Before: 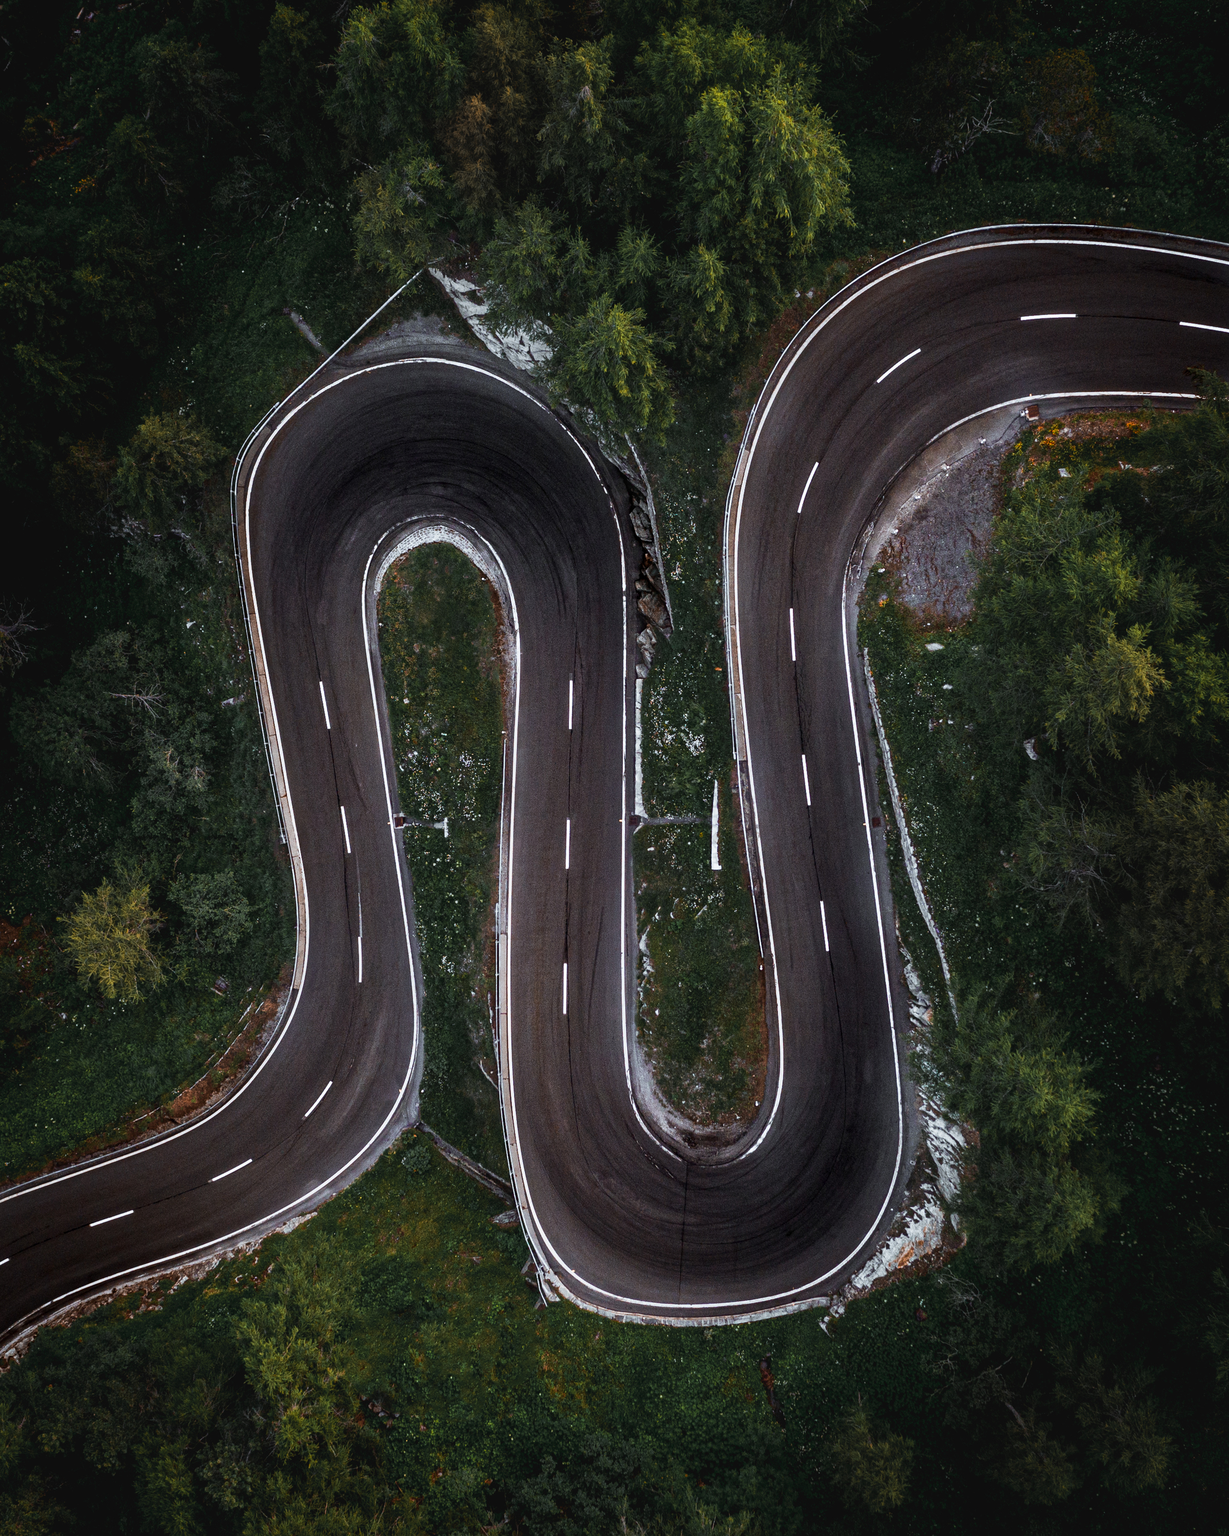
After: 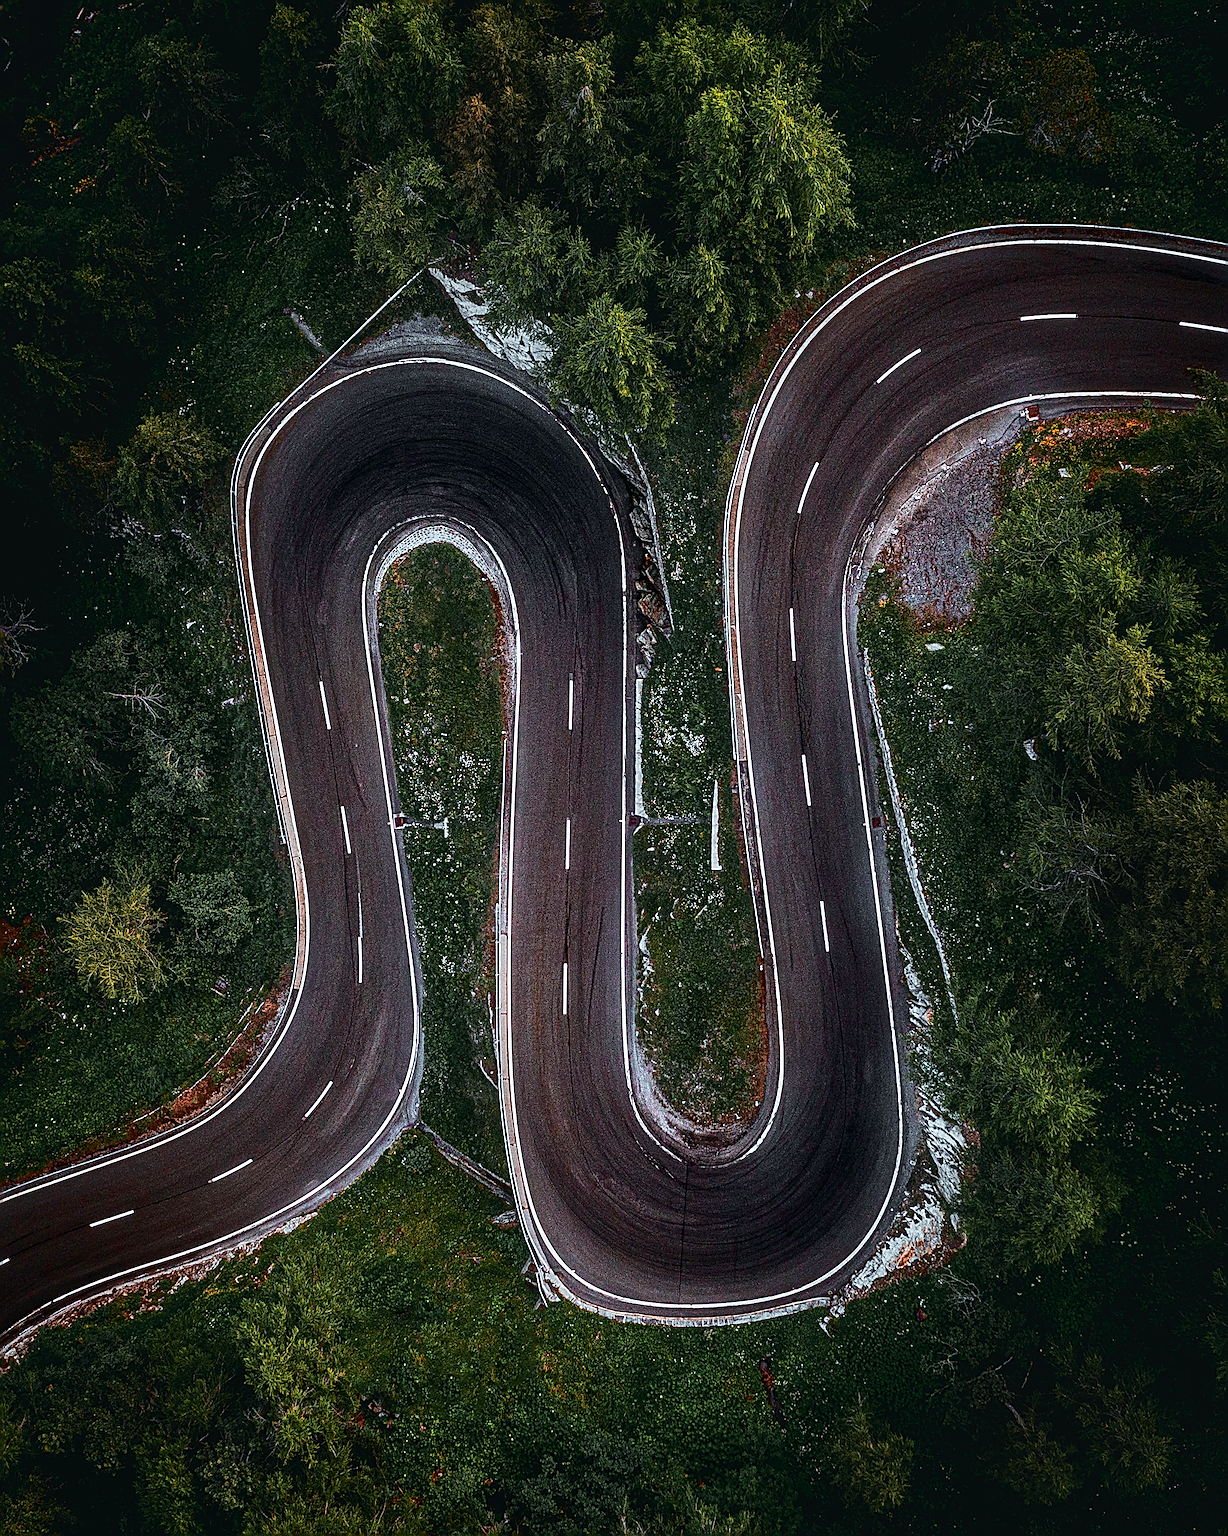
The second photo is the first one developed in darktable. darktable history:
sharpen: amount 1.989
local contrast: on, module defaults
tone curve: curves: ch0 [(0, 0.011) (0.139, 0.106) (0.295, 0.271) (0.499, 0.523) (0.739, 0.782) (0.857, 0.879) (1, 0.967)]; ch1 [(0, 0) (0.291, 0.229) (0.394, 0.365) (0.469, 0.456) (0.507, 0.504) (0.527, 0.546) (0.571, 0.614) (0.725, 0.779) (1, 1)]; ch2 [(0, 0) (0.125, 0.089) (0.35, 0.317) (0.437, 0.42) (0.502, 0.499) (0.537, 0.551) (0.613, 0.636) (1, 1)], color space Lab, independent channels, preserve colors none
exposure: compensate highlight preservation false
